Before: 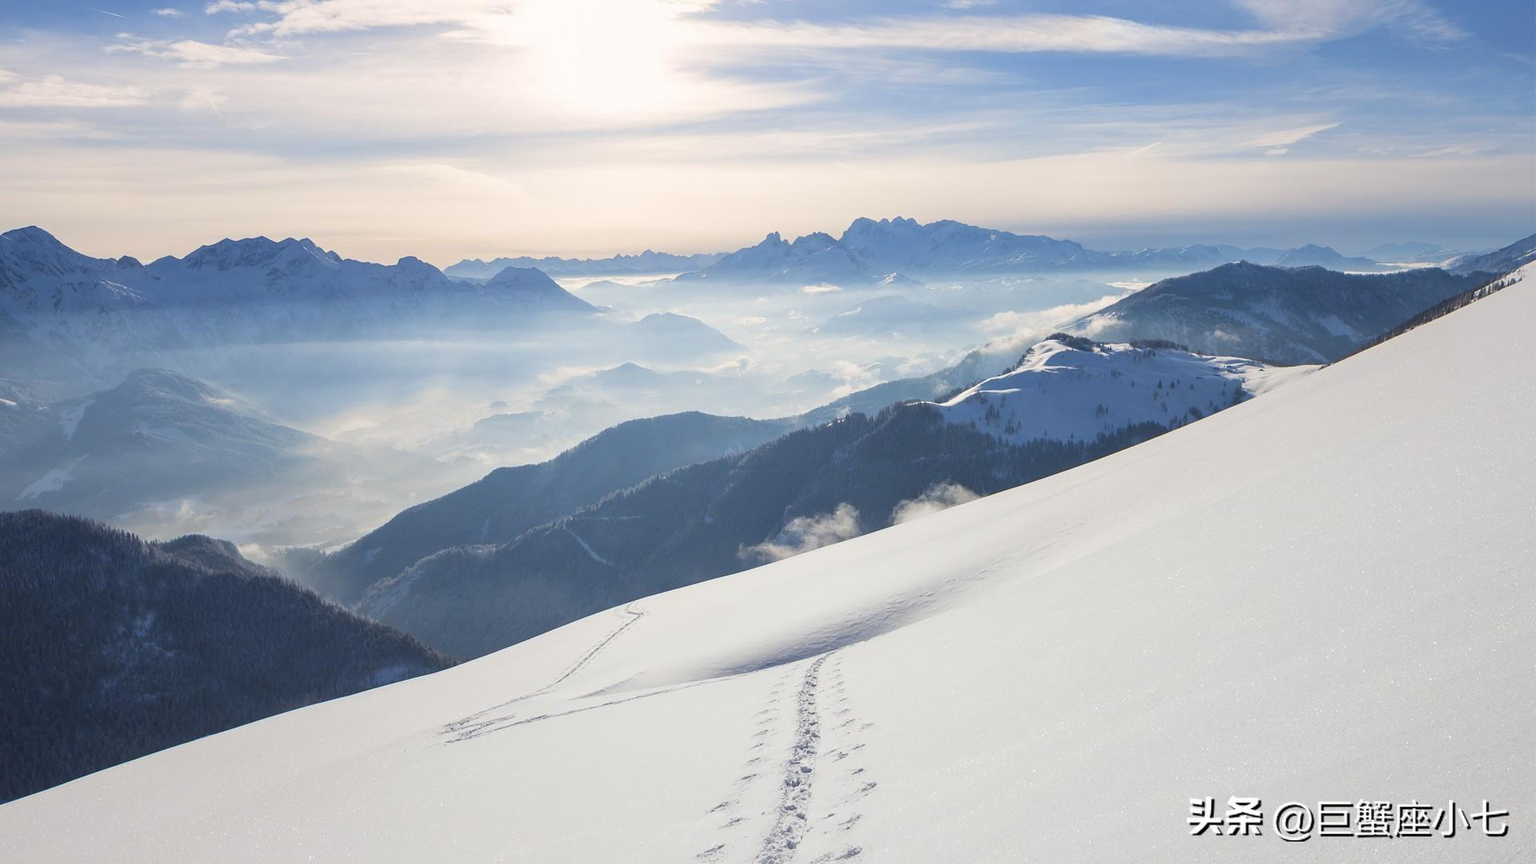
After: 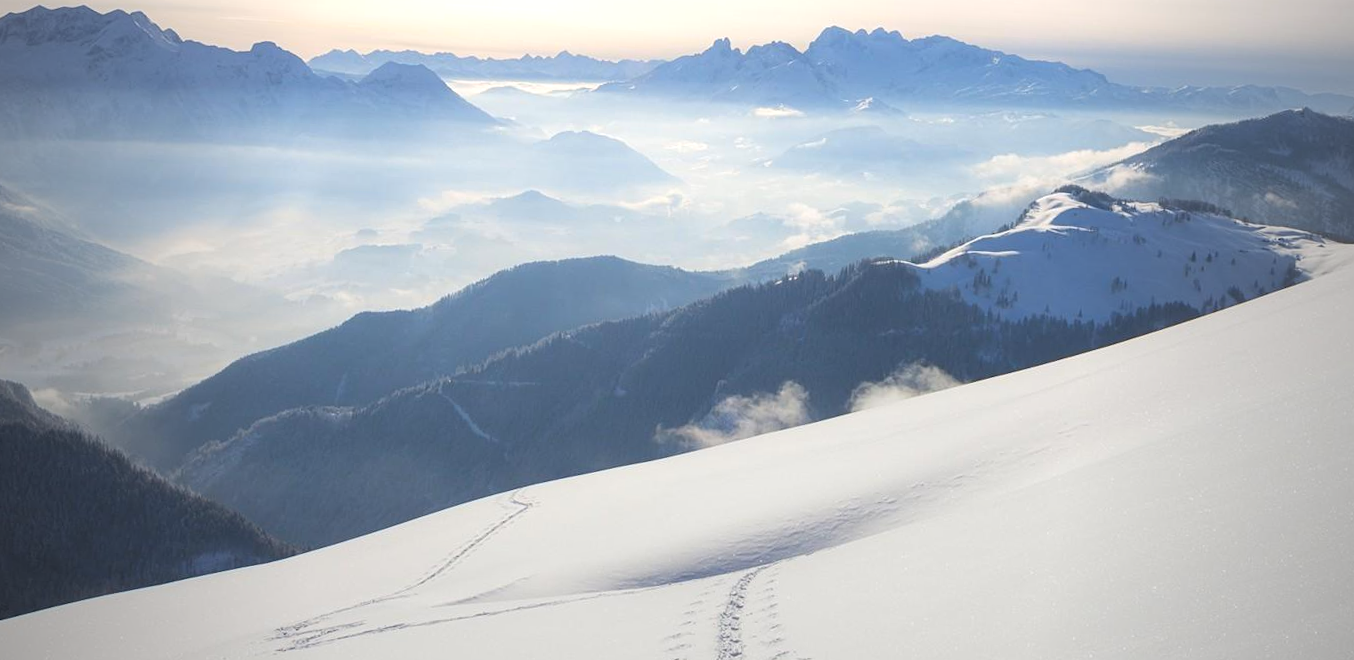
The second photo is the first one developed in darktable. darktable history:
tone equalizer: on, module defaults
contrast equalizer: y [[0.5, 0.486, 0.447, 0.446, 0.489, 0.5], [0.5 ×6], [0.5 ×6], [0 ×6], [0 ×6]]
exposure: exposure 0.367 EV, compensate highlight preservation false
crop and rotate: angle -3.37°, left 9.79%, top 20.73%, right 12.42%, bottom 11.82%
vignetting: fall-off start 97%, fall-off radius 100%, width/height ratio 0.609, unbound false
graduated density: rotation -180°, offset 24.95
